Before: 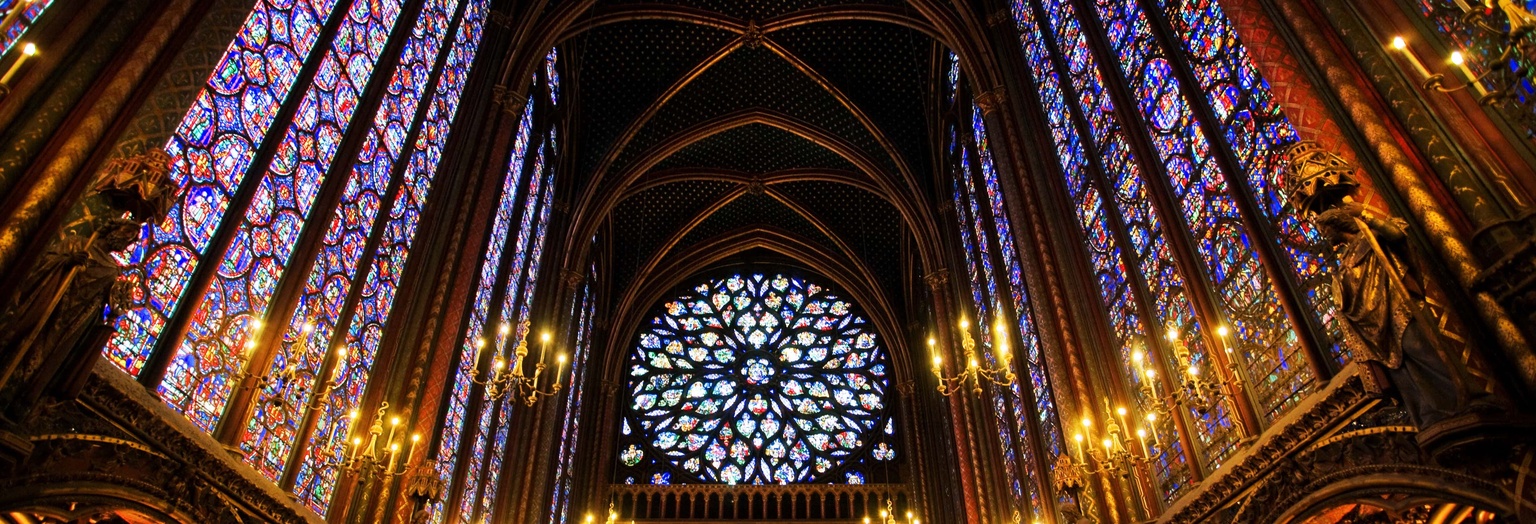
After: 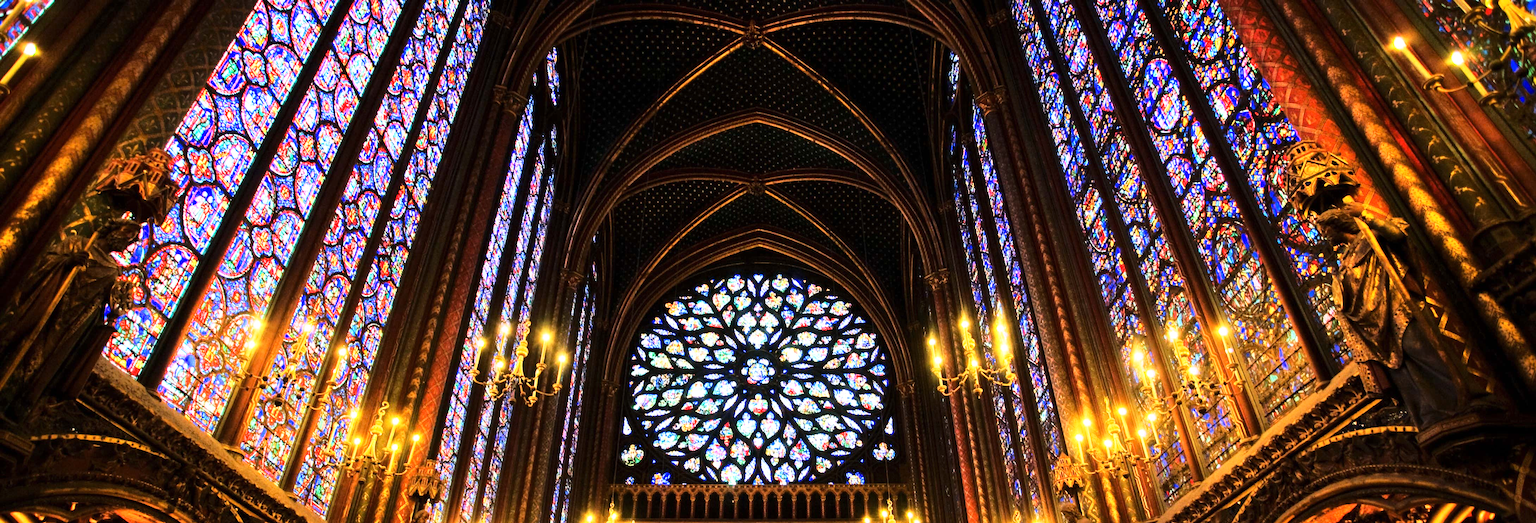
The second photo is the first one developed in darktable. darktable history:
base curve: curves: ch0 [(0, 0) (0.028, 0.03) (0.121, 0.232) (0.46, 0.748) (0.859, 0.968) (1, 1)]
exposure: exposure 0.206 EV, compensate exposure bias true, compensate highlight preservation false
